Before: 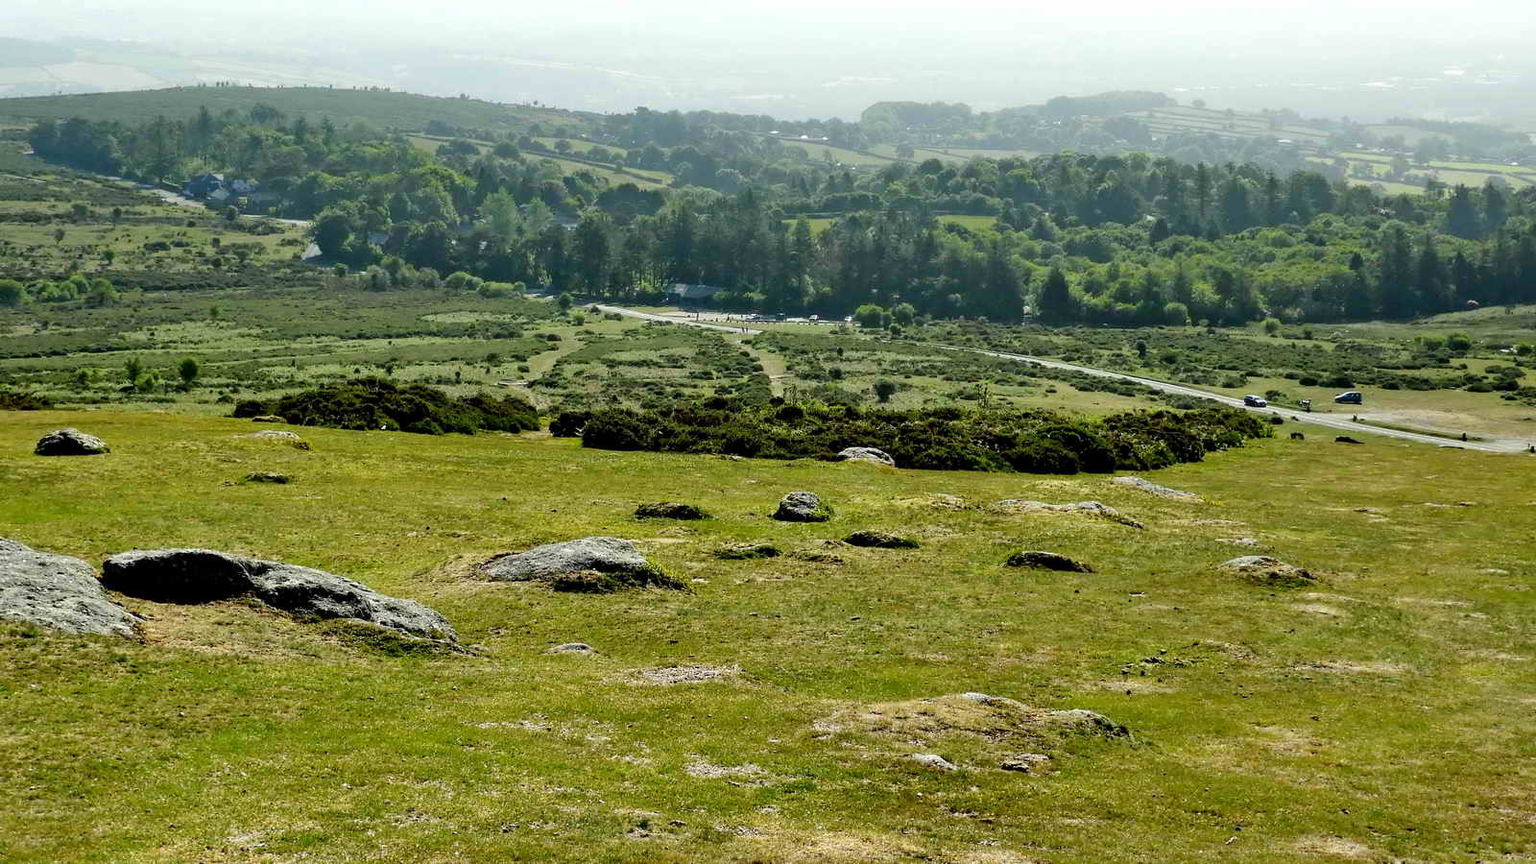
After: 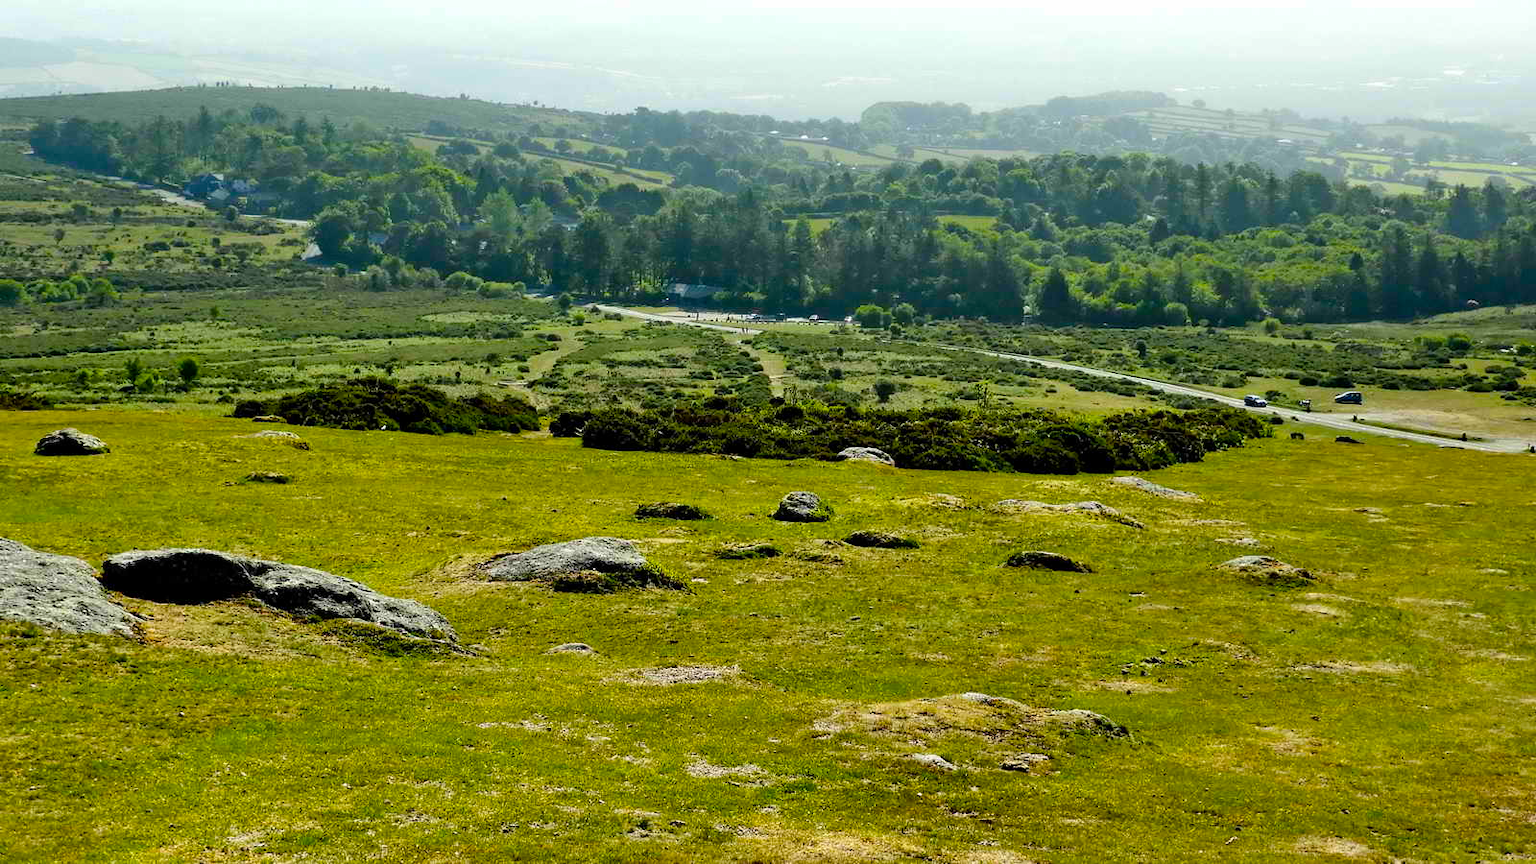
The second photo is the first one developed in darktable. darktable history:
contrast brightness saturation: contrast 0.08, saturation 0.02
color balance rgb: perceptual saturation grading › global saturation 25%, global vibrance 20%
